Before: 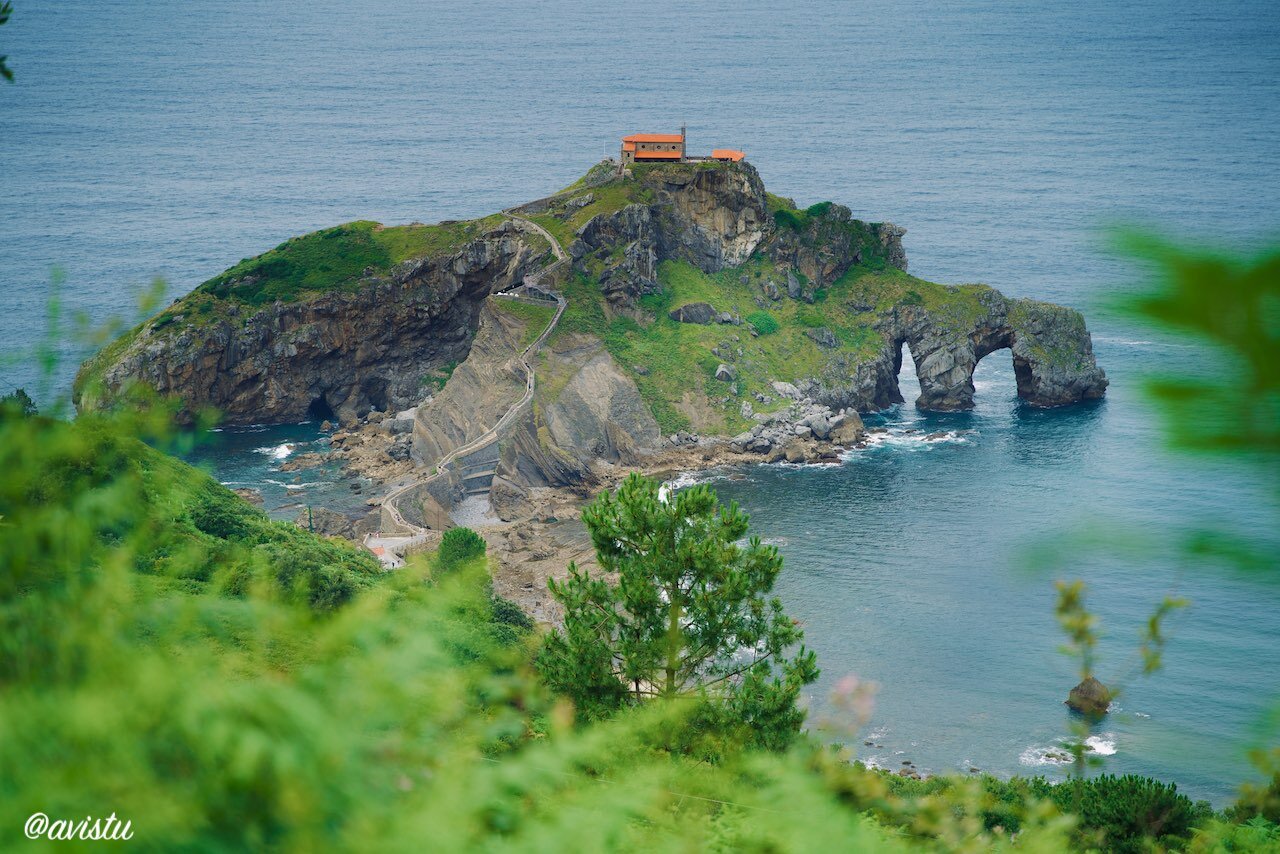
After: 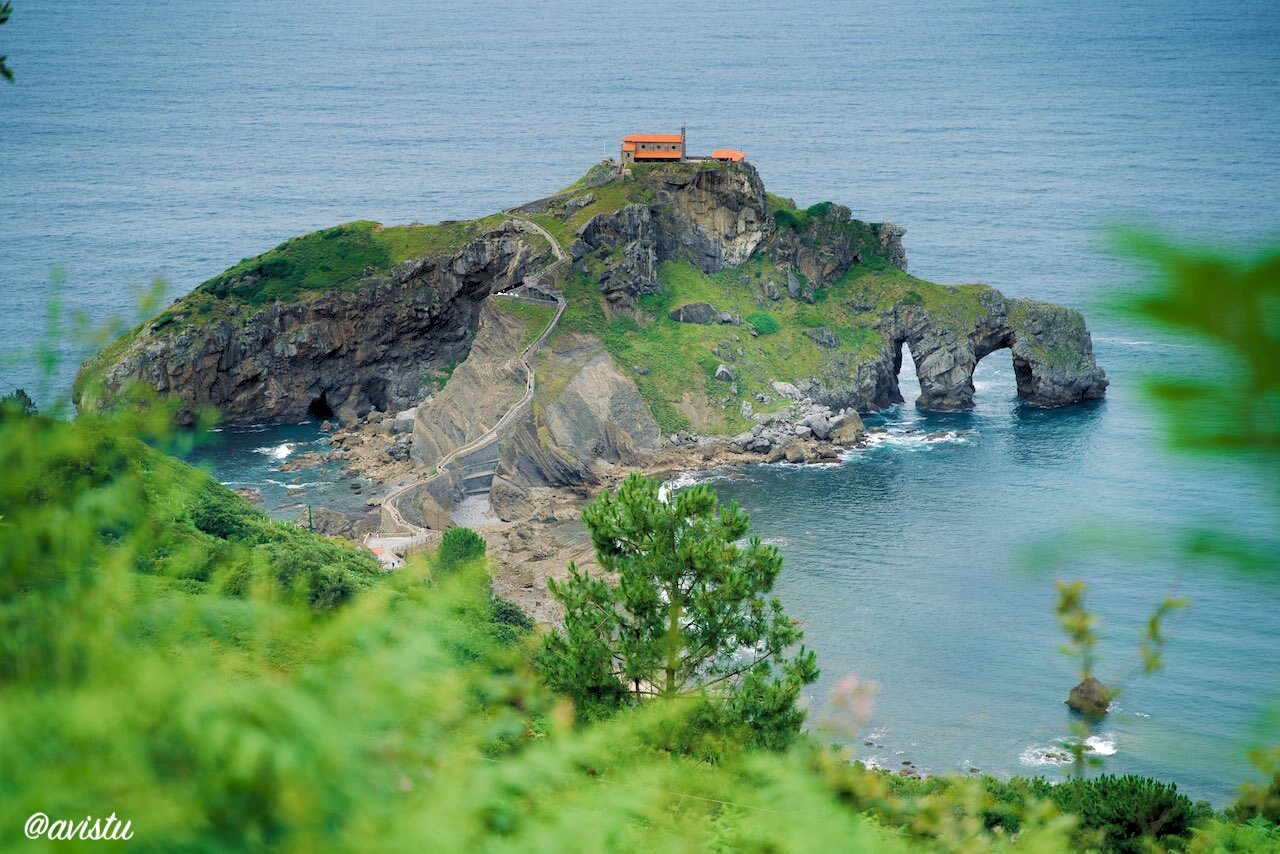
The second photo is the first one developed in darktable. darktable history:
rgb levels: levels [[0.013, 0.434, 0.89], [0, 0.5, 1], [0, 0.5, 1]]
base curve: preserve colors none
